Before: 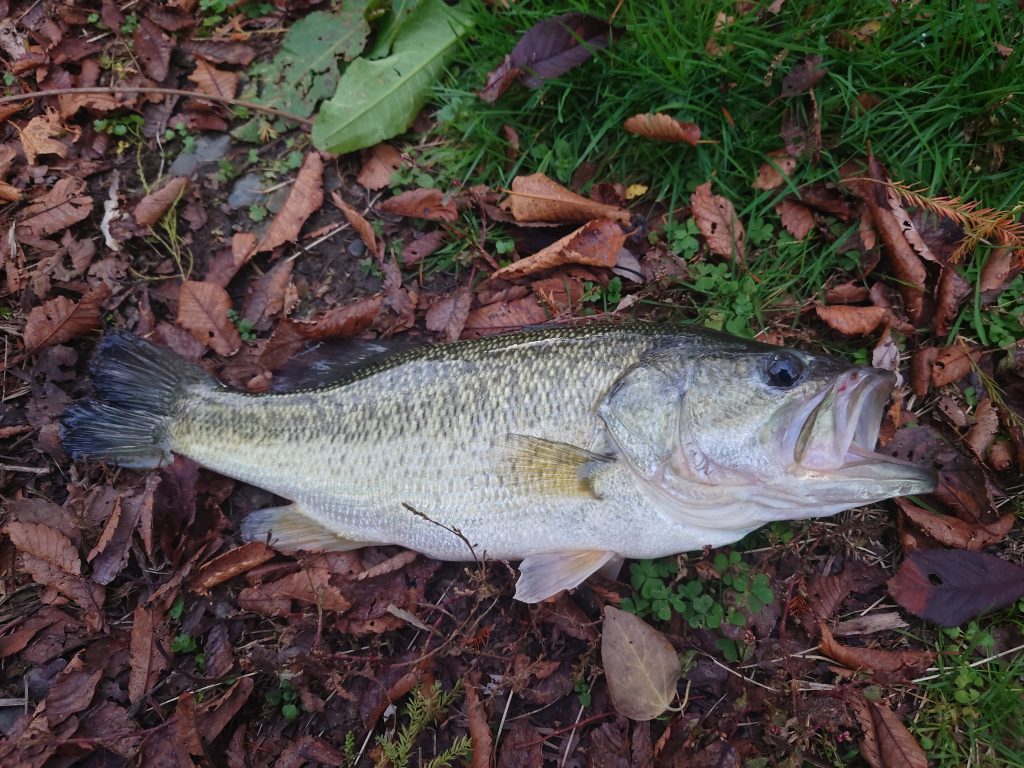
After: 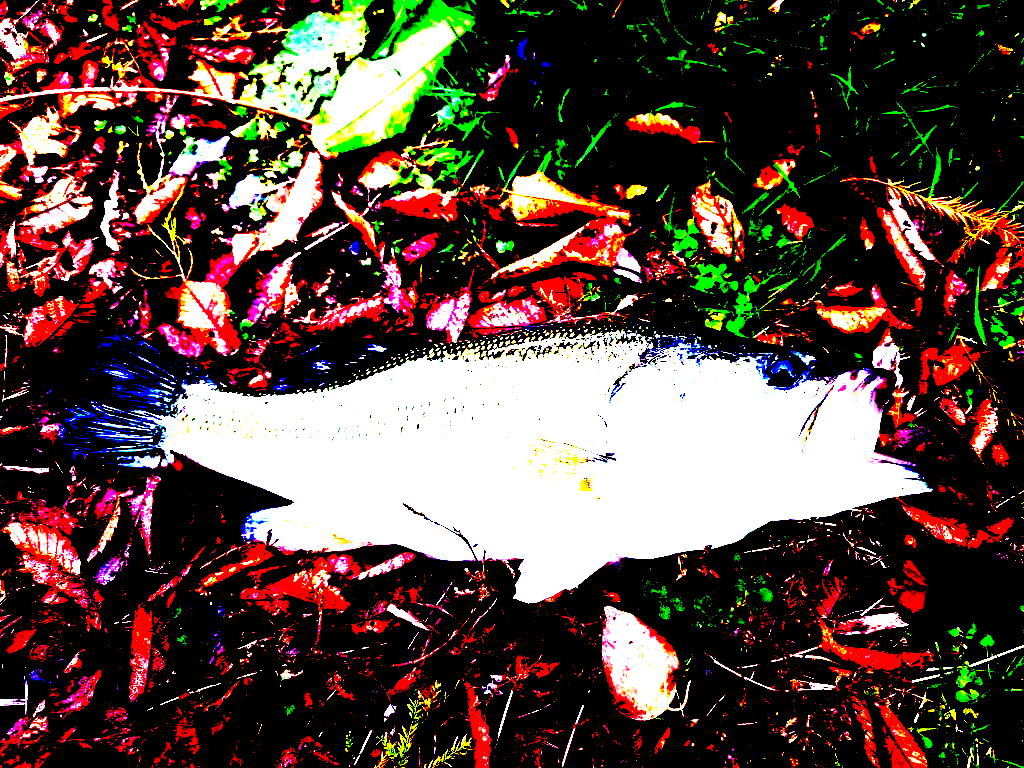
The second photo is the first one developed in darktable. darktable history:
exposure: black level correction 0.1, exposure 2.956 EV, compensate highlight preservation false
color correction: highlights a* 5.84, highlights b* 4.89
